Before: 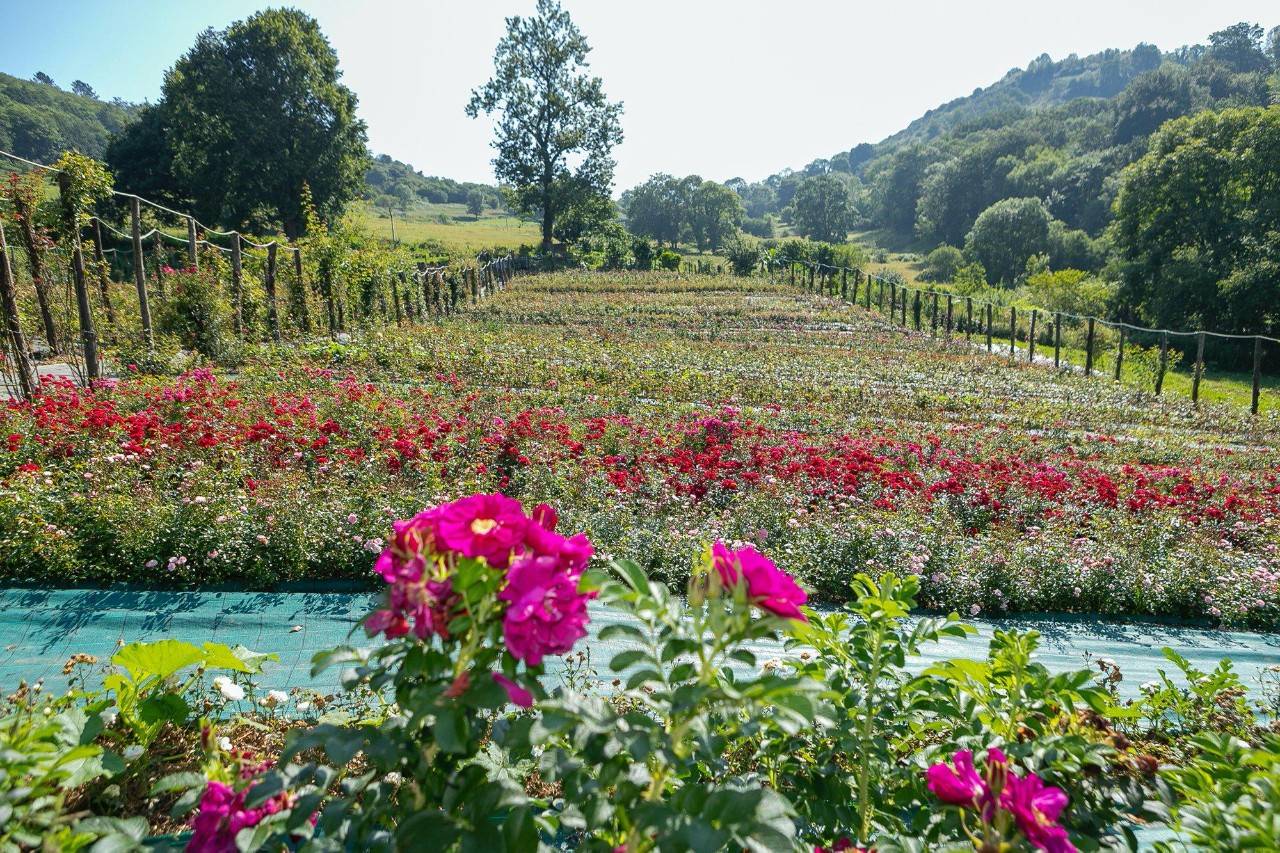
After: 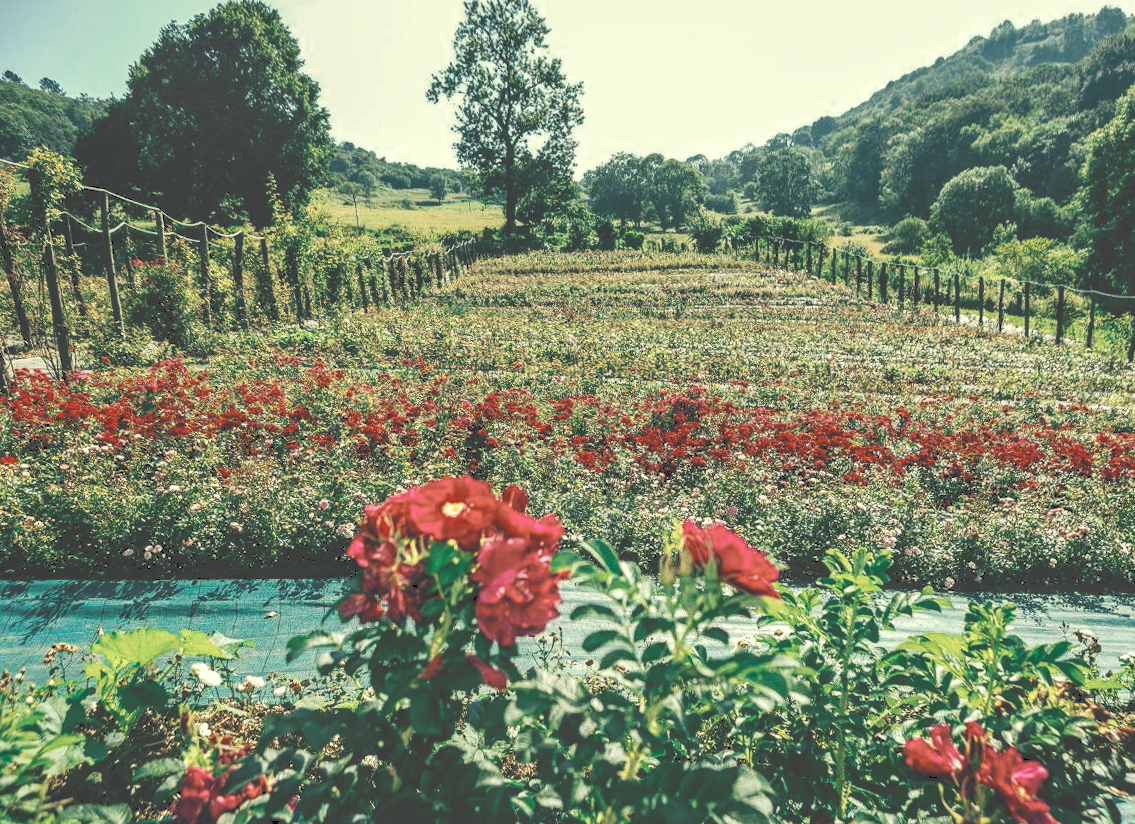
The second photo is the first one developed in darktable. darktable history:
local contrast: detail 130%
rotate and perspective: rotation -1.32°, lens shift (horizontal) -0.031, crop left 0.015, crop right 0.985, crop top 0.047, crop bottom 0.982
color zones: curves: ch0 [(0, 0.5) (0.125, 0.4) (0.25, 0.5) (0.375, 0.4) (0.5, 0.4) (0.625, 0.35) (0.75, 0.35) (0.875, 0.5)]; ch1 [(0, 0.35) (0.125, 0.45) (0.25, 0.35) (0.375, 0.35) (0.5, 0.35) (0.625, 0.35) (0.75, 0.45) (0.875, 0.35)]; ch2 [(0, 0.6) (0.125, 0.5) (0.25, 0.5) (0.375, 0.6) (0.5, 0.6) (0.625, 0.5) (0.75, 0.5) (0.875, 0.5)]
tone curve: curves: ch0 [(0, 0) (0.003, 0.273) (0.011, 0.276) (0.025, 0.276) (0.044, 0.28) (0.069, 0.283) (0.1, 0.288) (0.136, 0.293) (0.177, 0.302) (0.224, 0.321) (0.277, 0.349) (0.335, 0.393) (0.399, 0.448) (0.468, 0.51) (0.543, 0.589) (0.623, 0.677) (0.709, 0.761) (0.801, 0.839) (0.898, 0.909) (1, 1)], preserve colors none
haze removal: compatibility mode true, adaptive false
crop and rotate: left 1.088%, right 8.807%
exposure: exposure 0.178 EV, compensate exposure bias true, compensate highlight preservation false
color balance: mode lift, gamma, gain (sRGB), lift [1, 0.69, 1, 1], gamma [1, 1.482, 1, 1], gain [1, 1, 1, 0.802]
